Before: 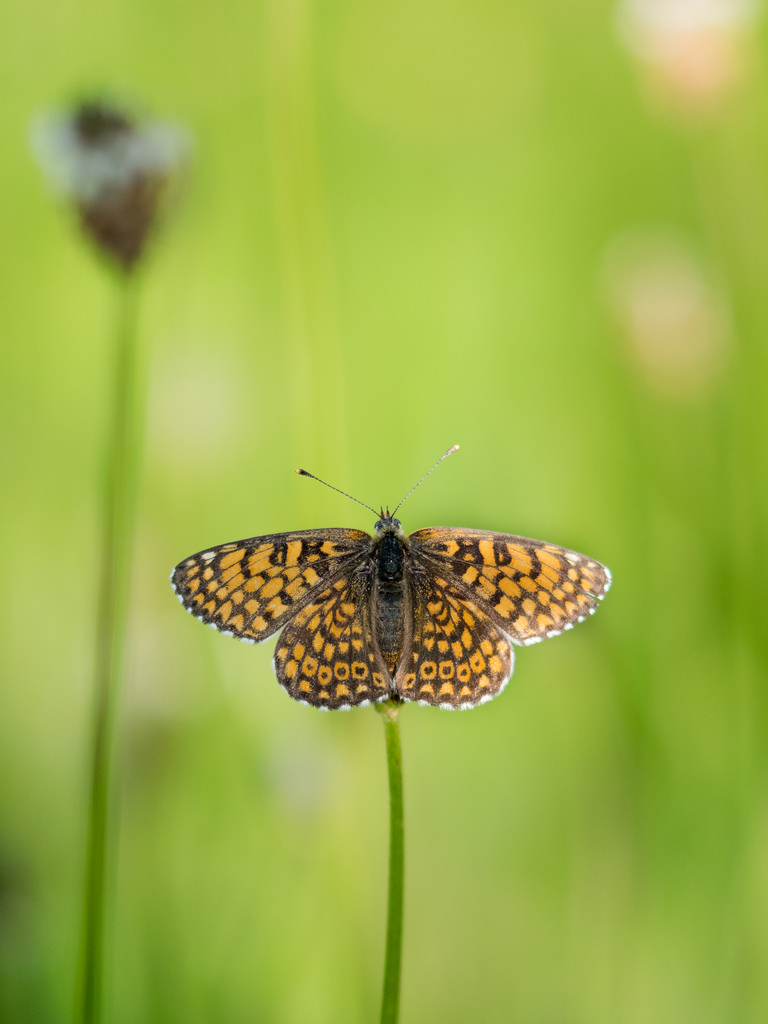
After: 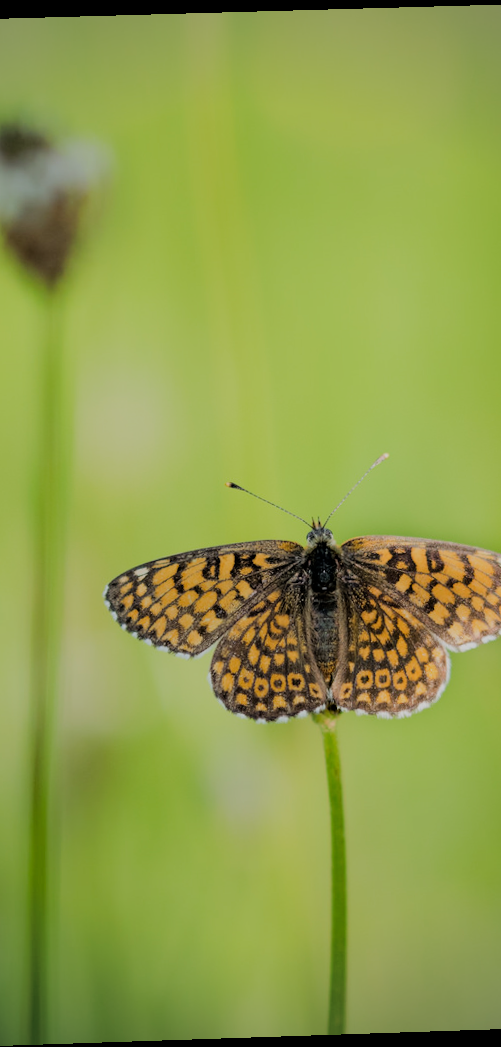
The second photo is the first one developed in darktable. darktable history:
crop: left 10.644%, right 26.528%
filmic rgb: black relative exposure -6.98 EV, white relative exposure 5.63 EV, hardness 2.86
vignetting: on, module defaults
rotate and perspective: rotation -1.77°, lens shift (horizontal) 0.004, automatic cropping off
